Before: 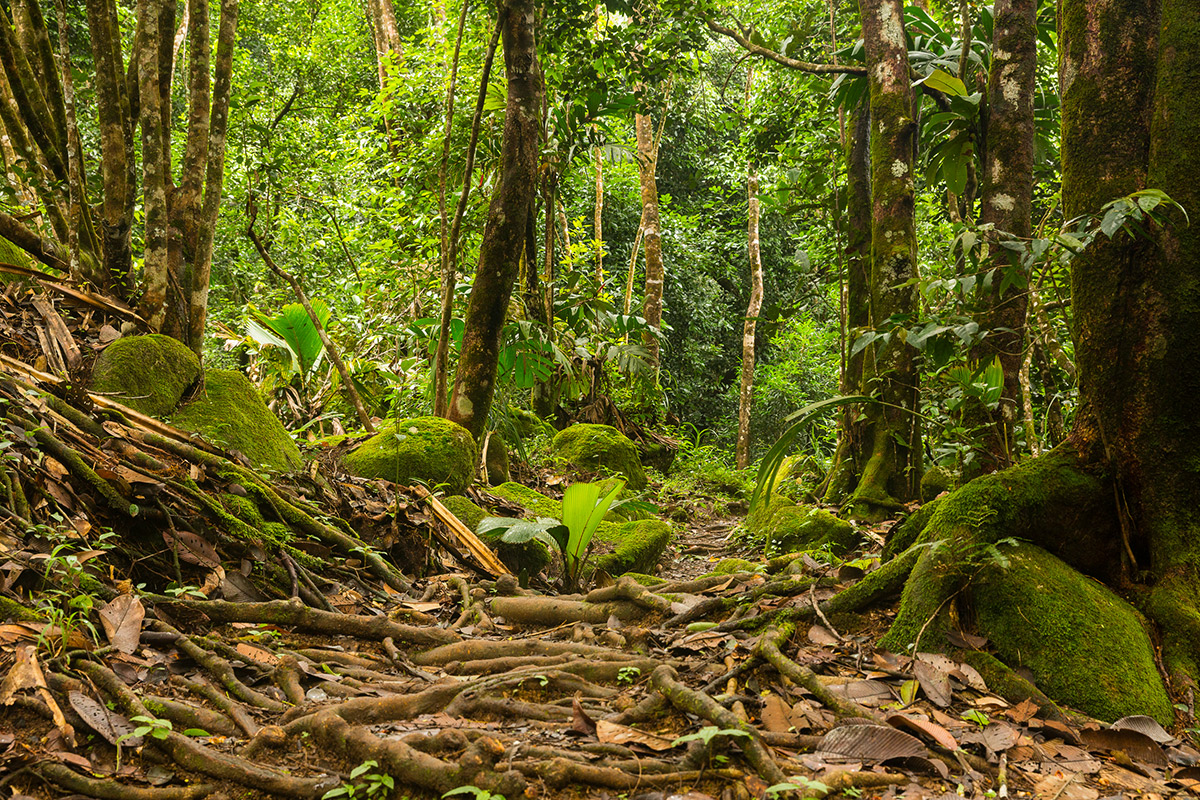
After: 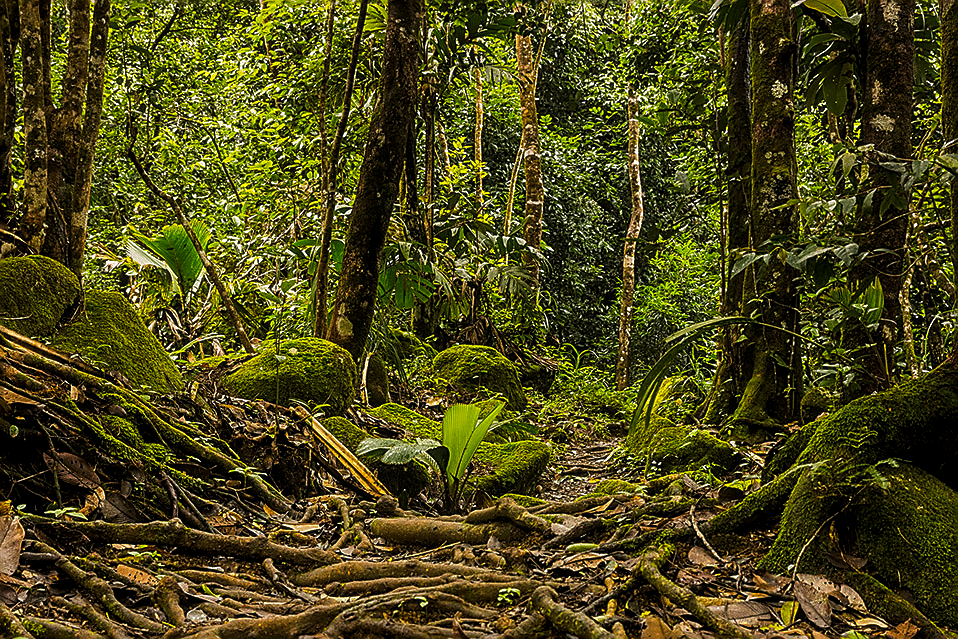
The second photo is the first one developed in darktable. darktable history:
sharpen: radius 1.4, amount 1.25, threshold 0.7
crop and rotate: left 10.071%, top 10.071%, right 10.02%, bottom 10.02%
levels: mode automatic, black 8.58%, gray 59.42%, levels [0, 0.445, 1]
tone equalizer: on, module defaults
local contrast: detail 130%
graduated density: density 0.38 EV, hardness 21%, rotation -6.11°, saturation 32%
color balance rgb: perceptual saturation grading › global saturation 20%, global vibrance 20%
